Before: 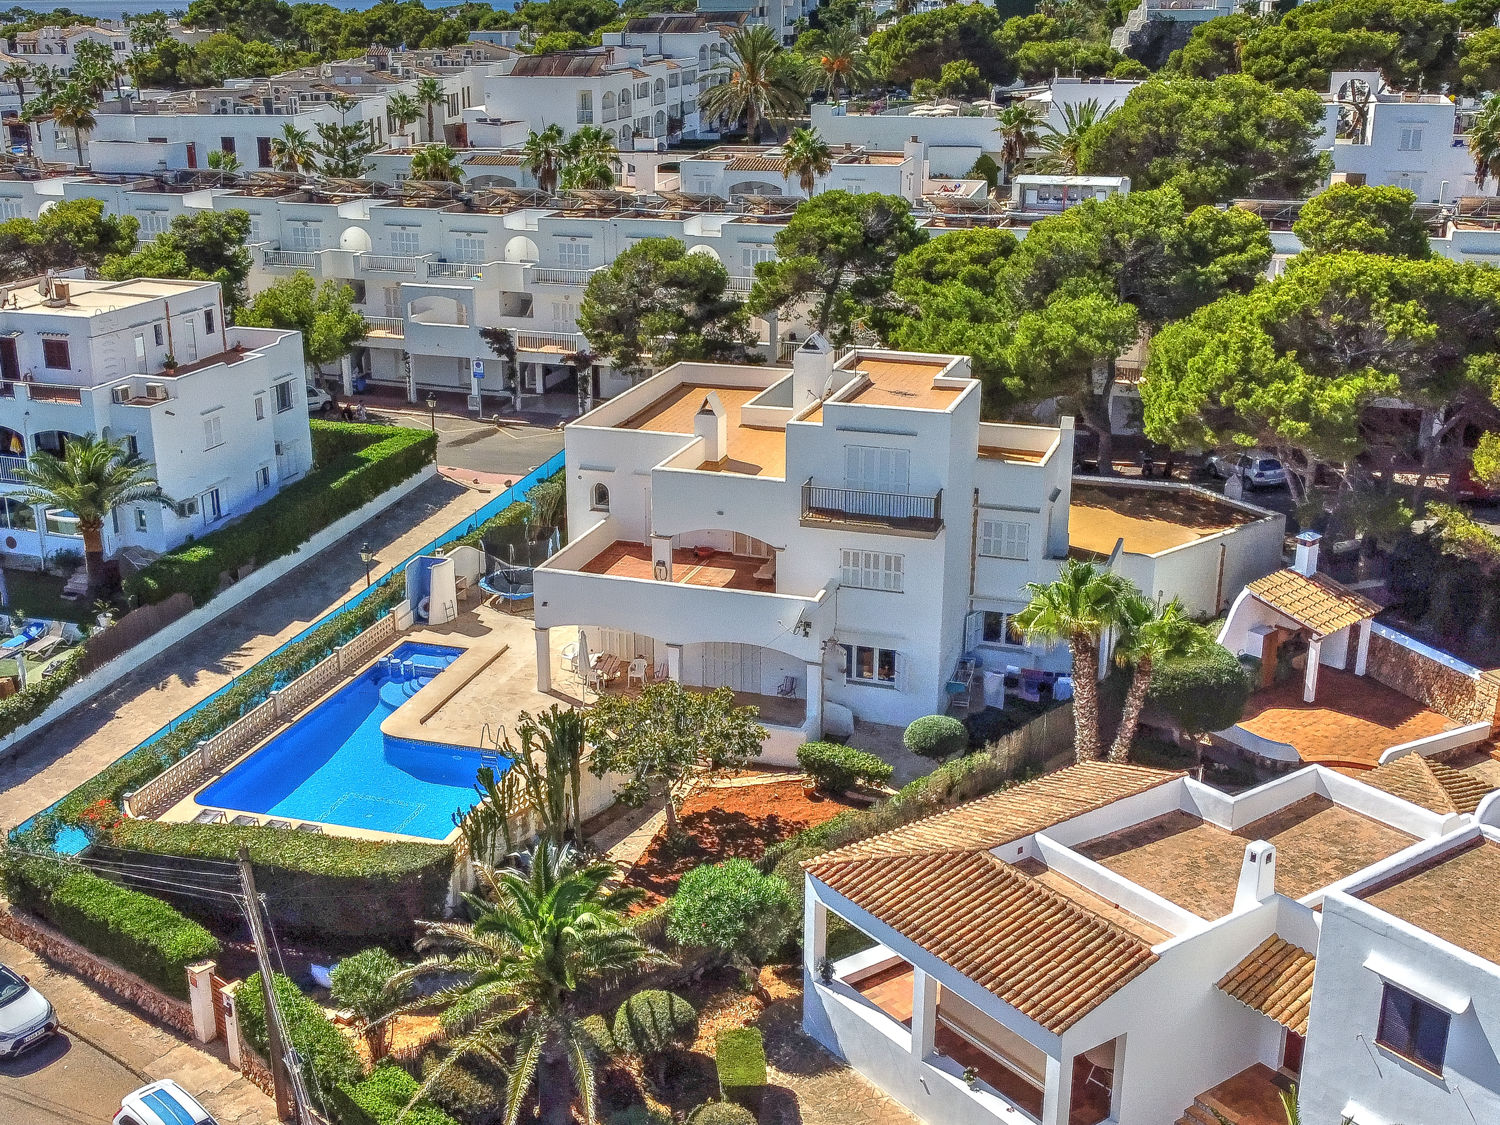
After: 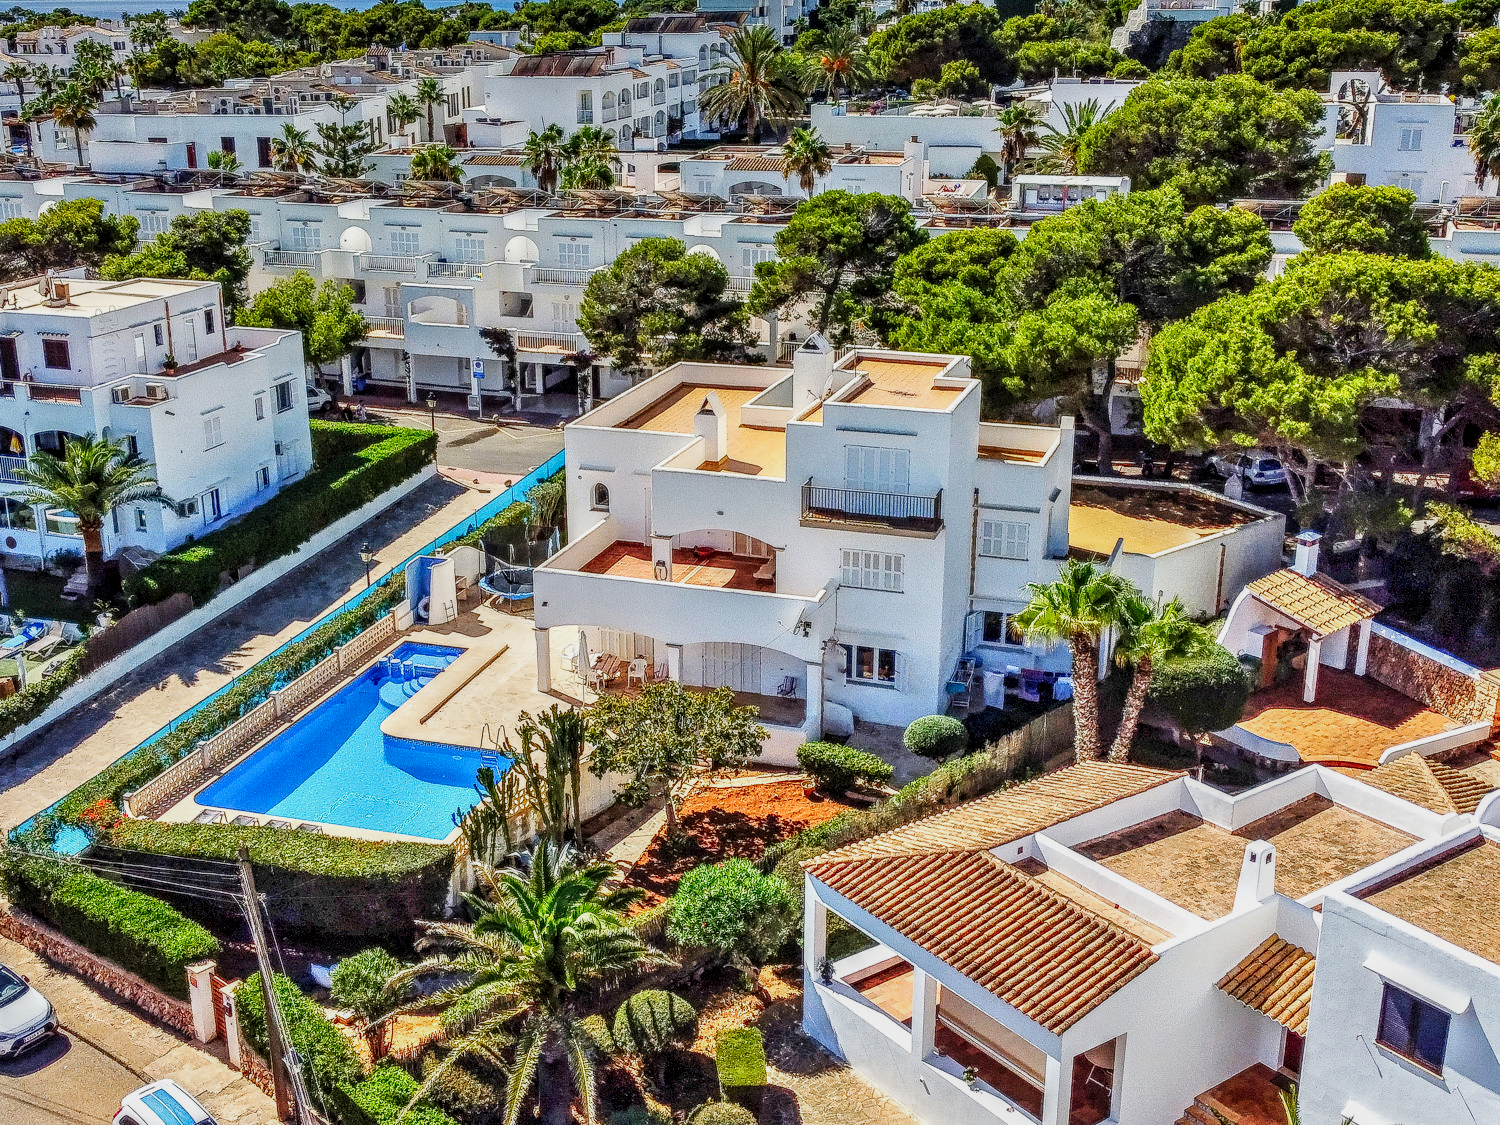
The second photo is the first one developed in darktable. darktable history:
contrast brightness saturation: contrast 0.03, brightness 0.06, saturation 0.13
local contrast: detail 130%
sigmoid: contrast 1.8, skew -0.2, preserve hue 0%, red attenuation 0.1, red rotation 0.035, green attenuation 0.1, green rotation -0.017, blue attenuation 0.15, blue rotation -0.052, base primaries Rec2020
